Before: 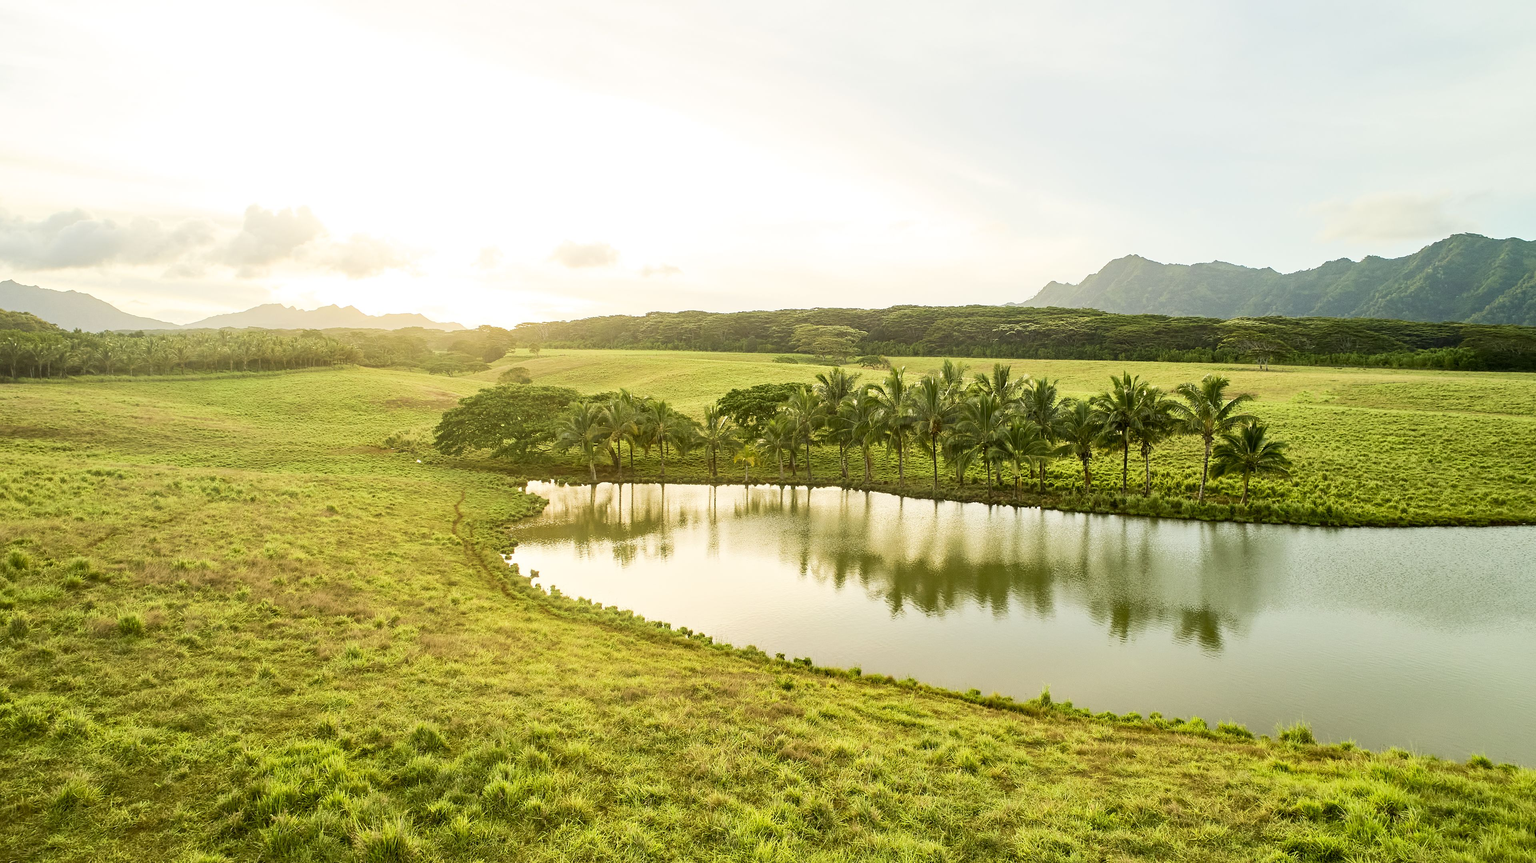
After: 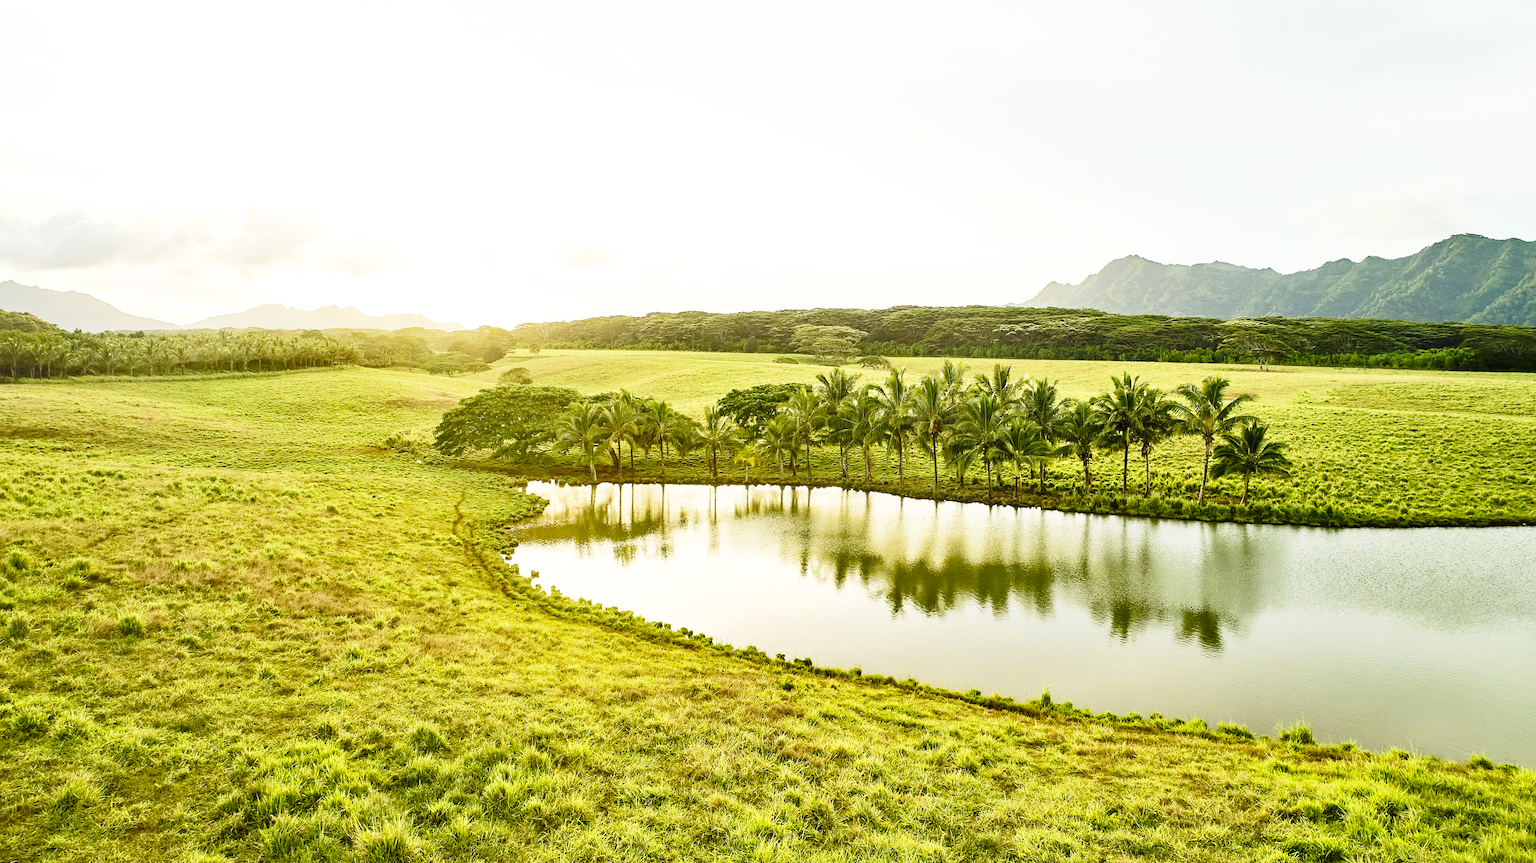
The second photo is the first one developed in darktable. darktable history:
shadows and highlights: shadows 5, soften with gaussian
base curve: curves: ch0 [(0, 0) (0.036, 0.037) (0.121, 0.228) (0.46, 0.76) (0.859, 0.983) (1, 1)], preserve colors none
